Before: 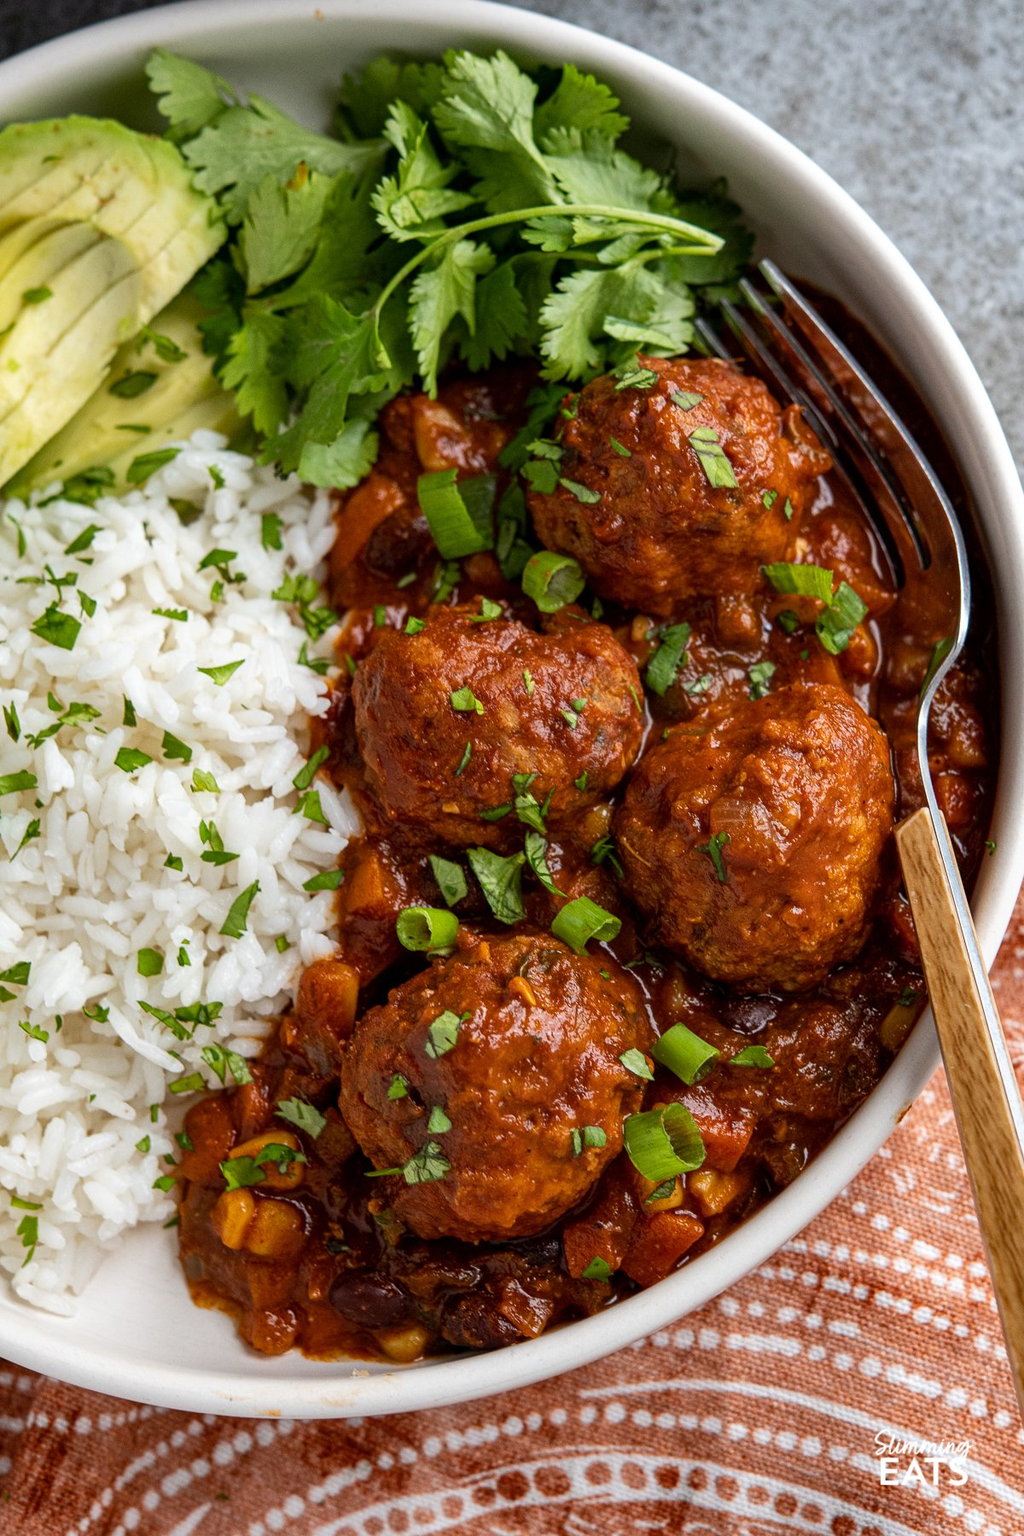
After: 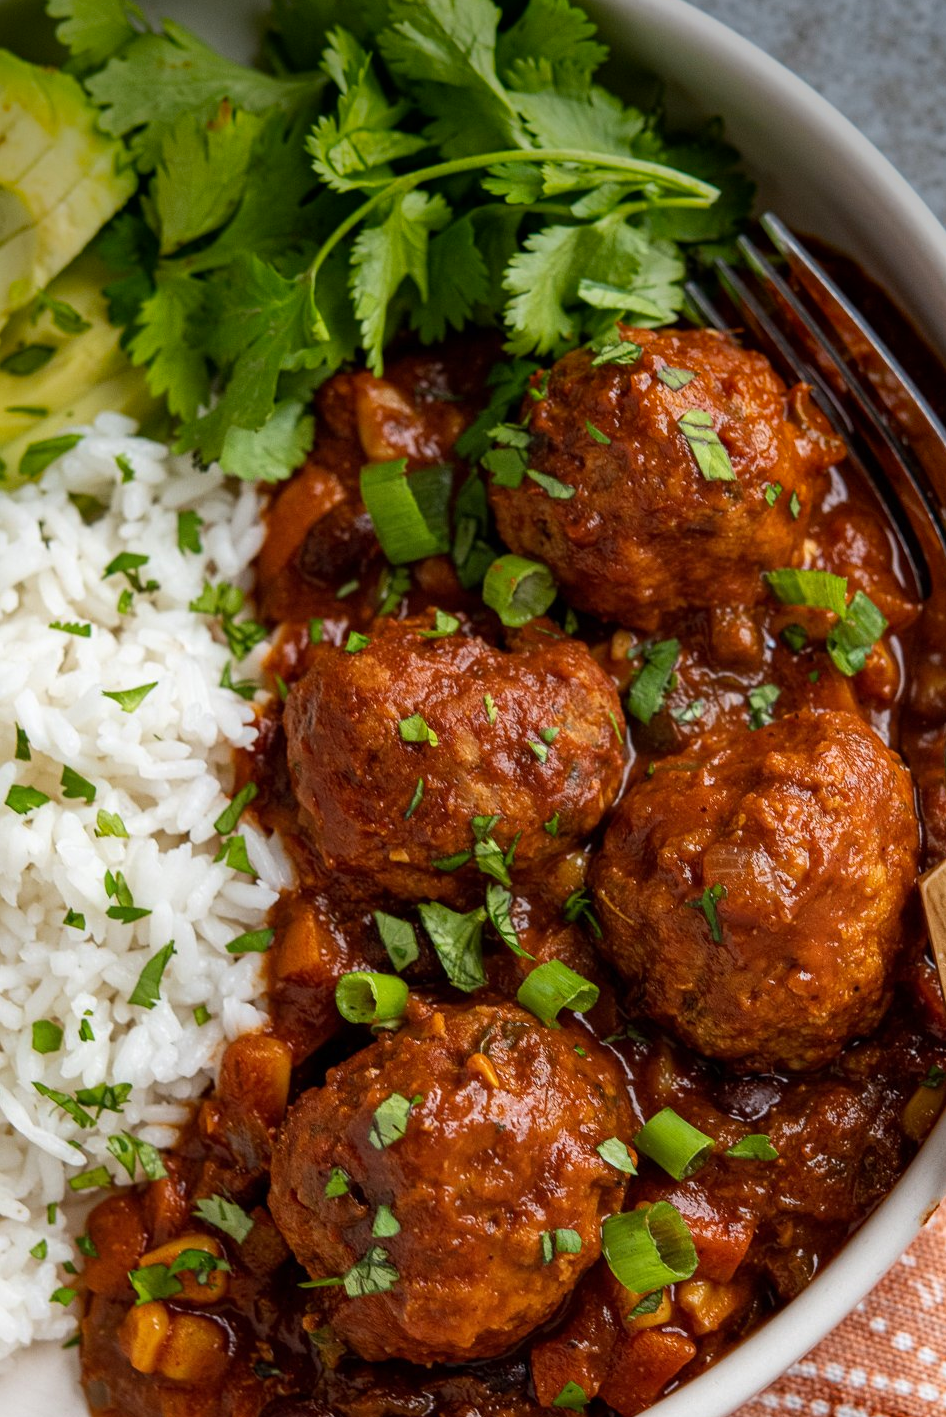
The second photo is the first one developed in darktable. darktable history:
vignetting: saturation 0.365, center (-0.027, 0.397)
crop and rotate: left 10.771%, top 5.07%, right 10.393%, bottom 16.156%
